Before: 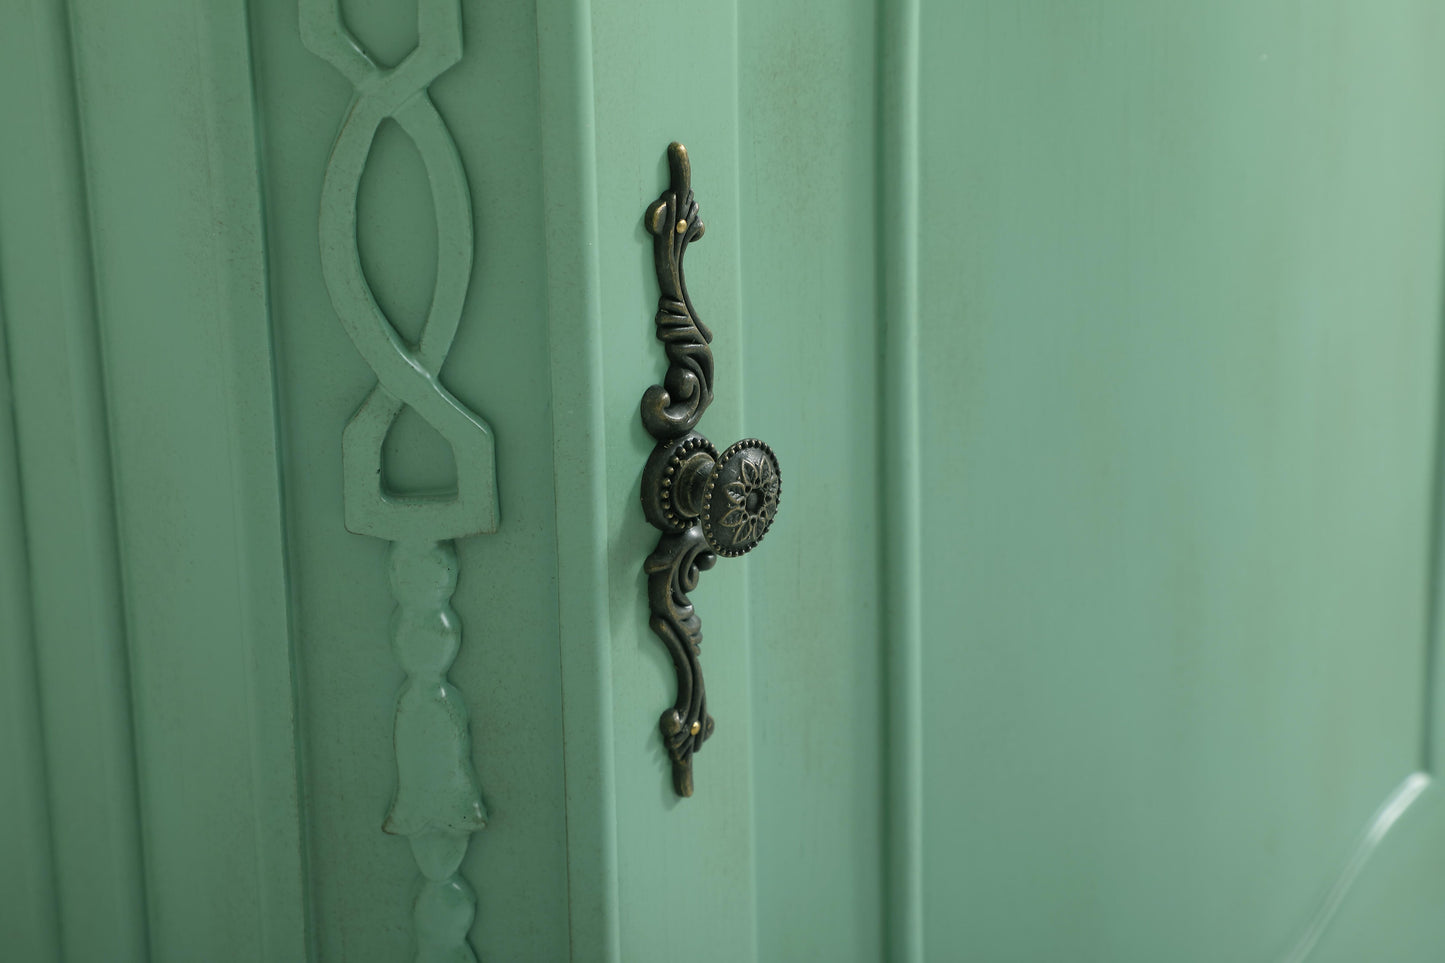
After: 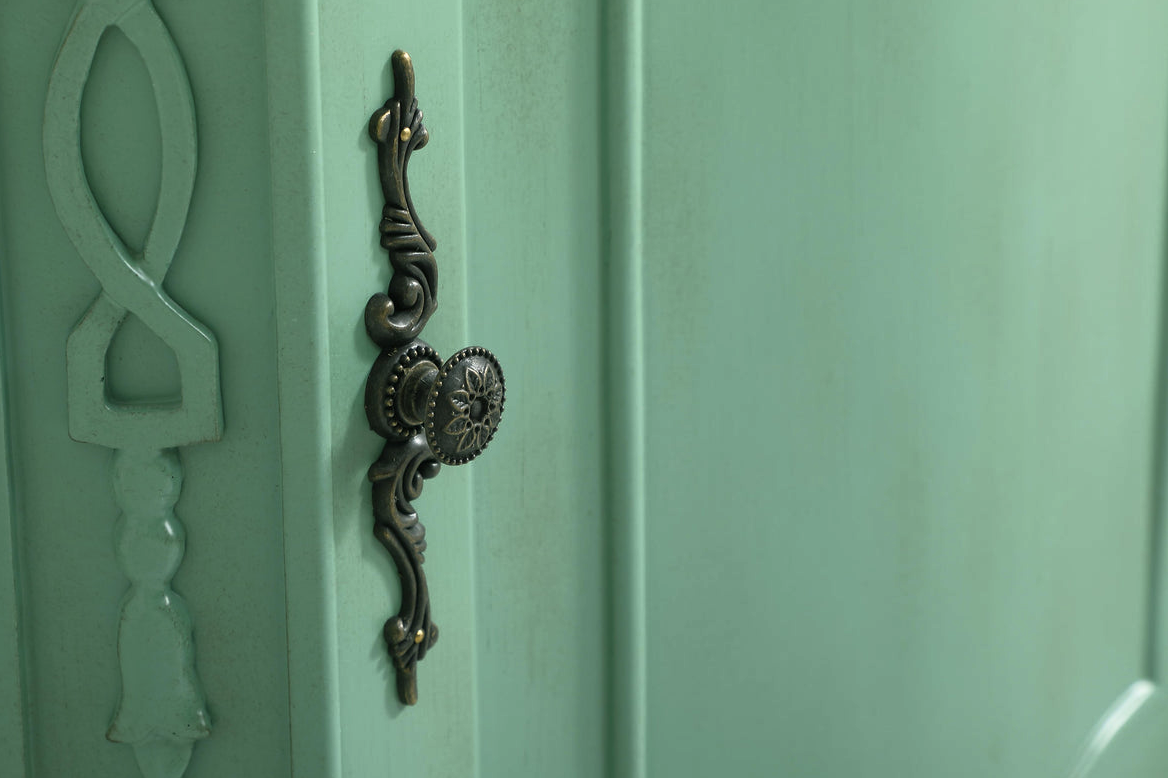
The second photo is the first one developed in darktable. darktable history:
crop: left 19.159%, top 9.58%, bottom 9.58%
base curve: curves: ch0 [(0, 0) (0.257, 0.25) (0.482, 0.586) (0.757, 0.871) (1, 1)]
